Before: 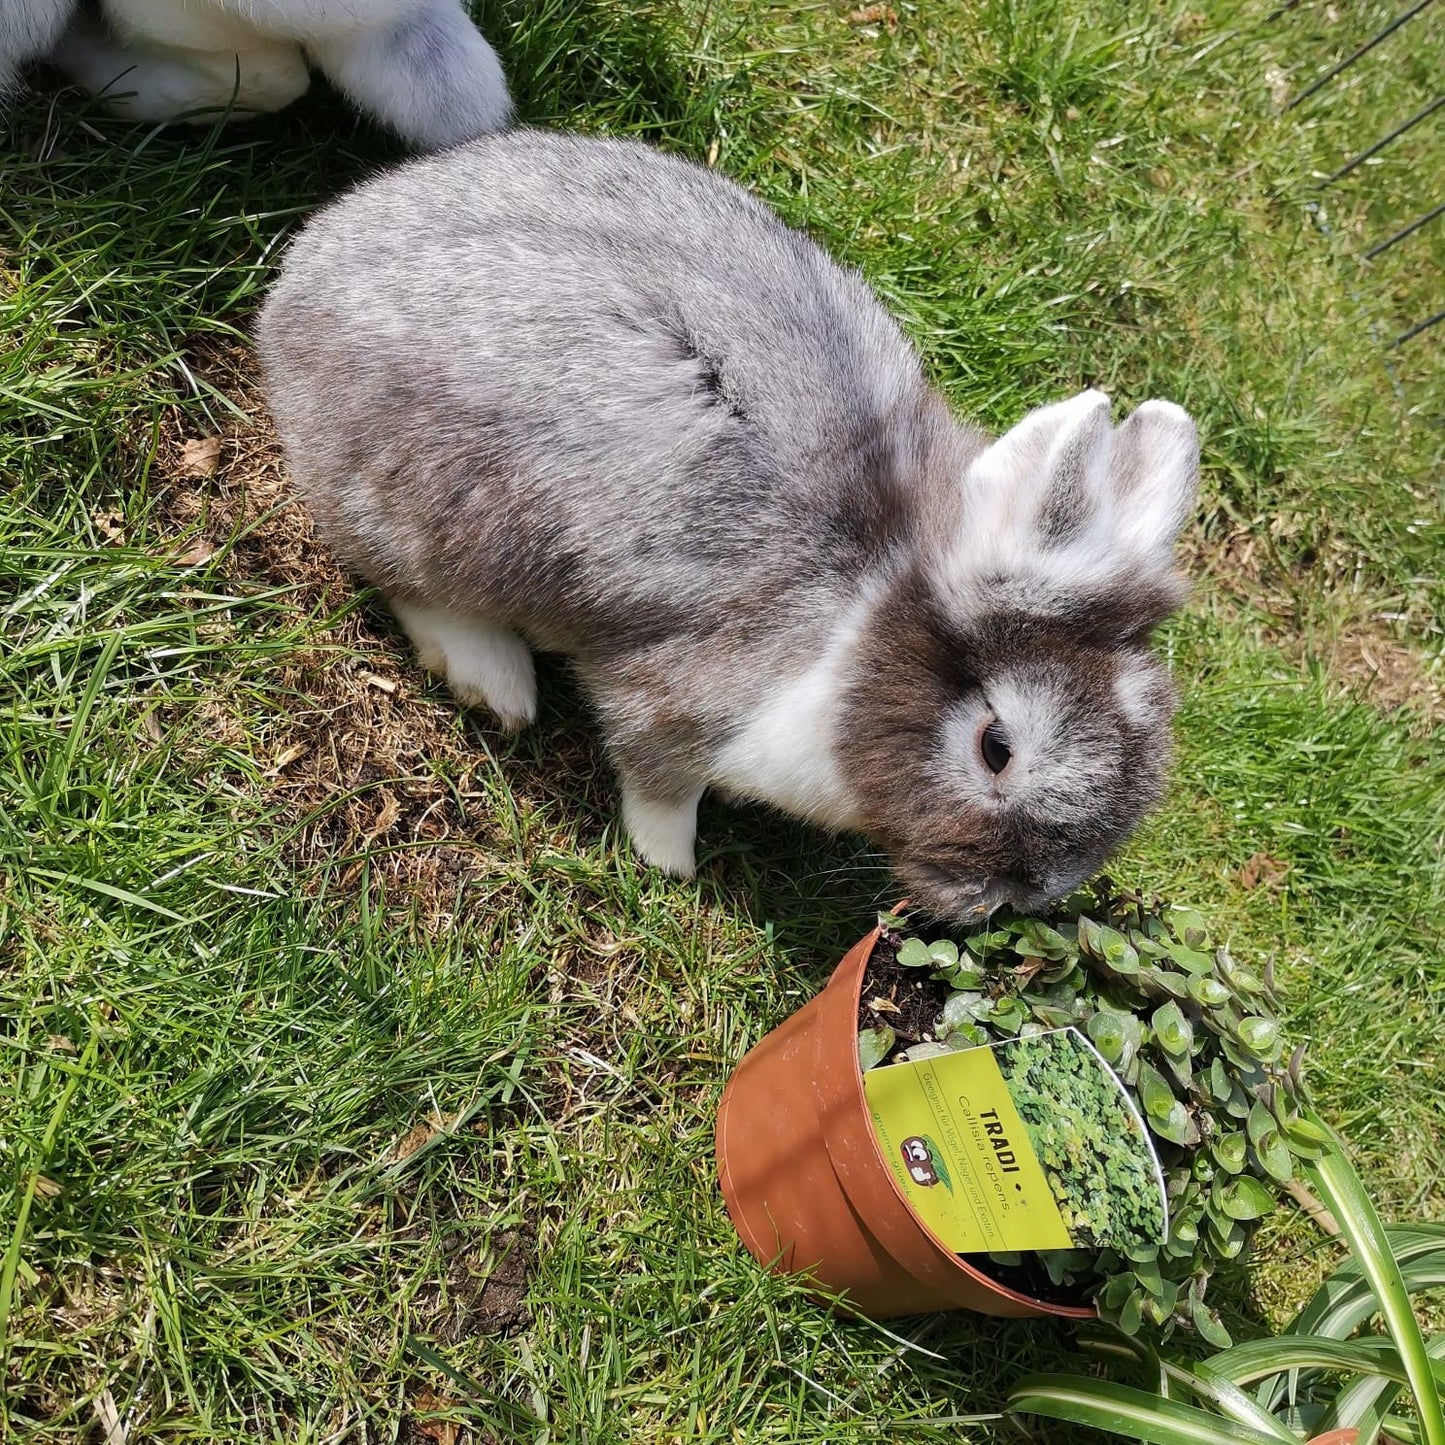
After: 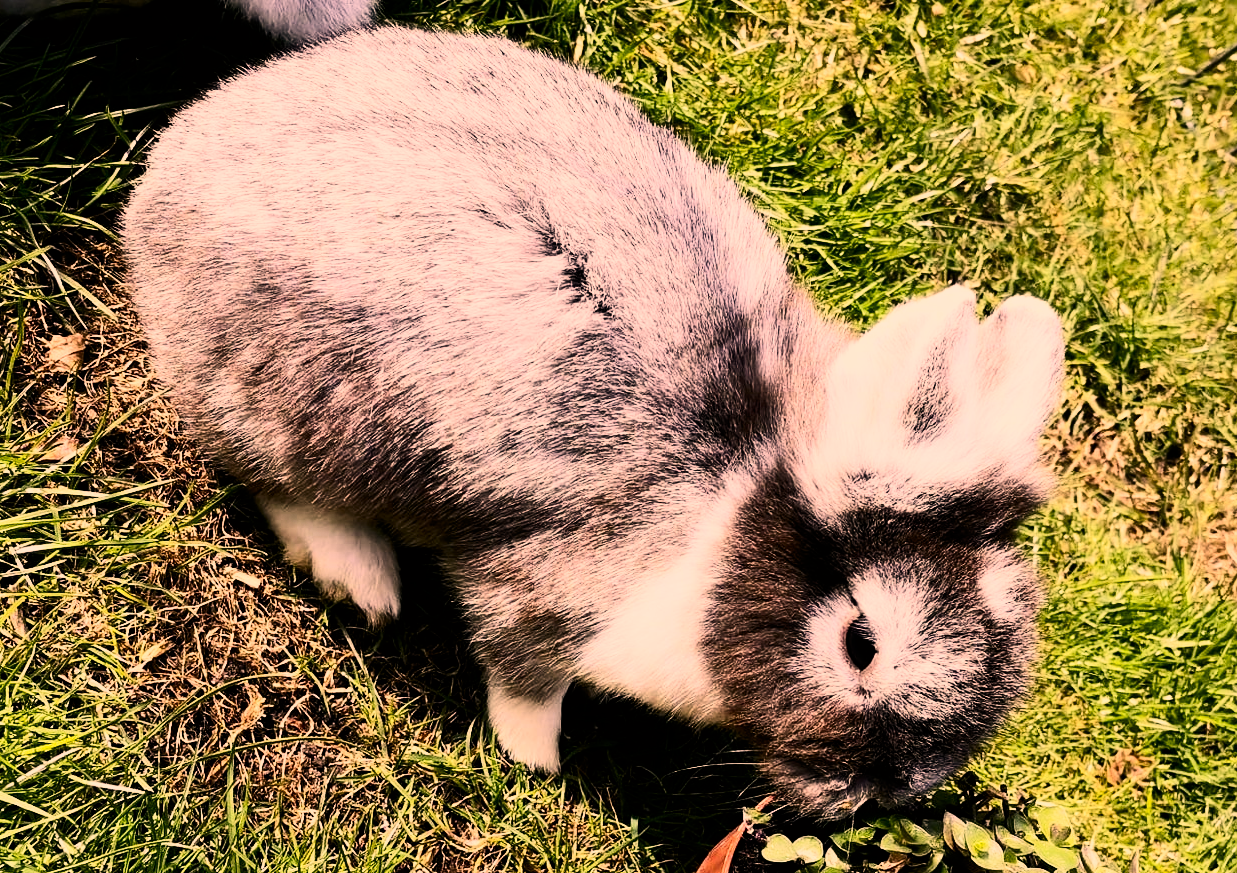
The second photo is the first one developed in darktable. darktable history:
filmic rgb: black relative exposure -5 EV, hardness 2.88, contrast 1.3, highlights saturation mix -30%
color correction: highlights a* 21.88, highlights b* 22.25
crop and rotate: left 9.345%, top 7.22%, right 4.982%, bottom 32.331%
contrast brightness saturation: contrast 0.4, brightness 0.1, saturation 0.21
